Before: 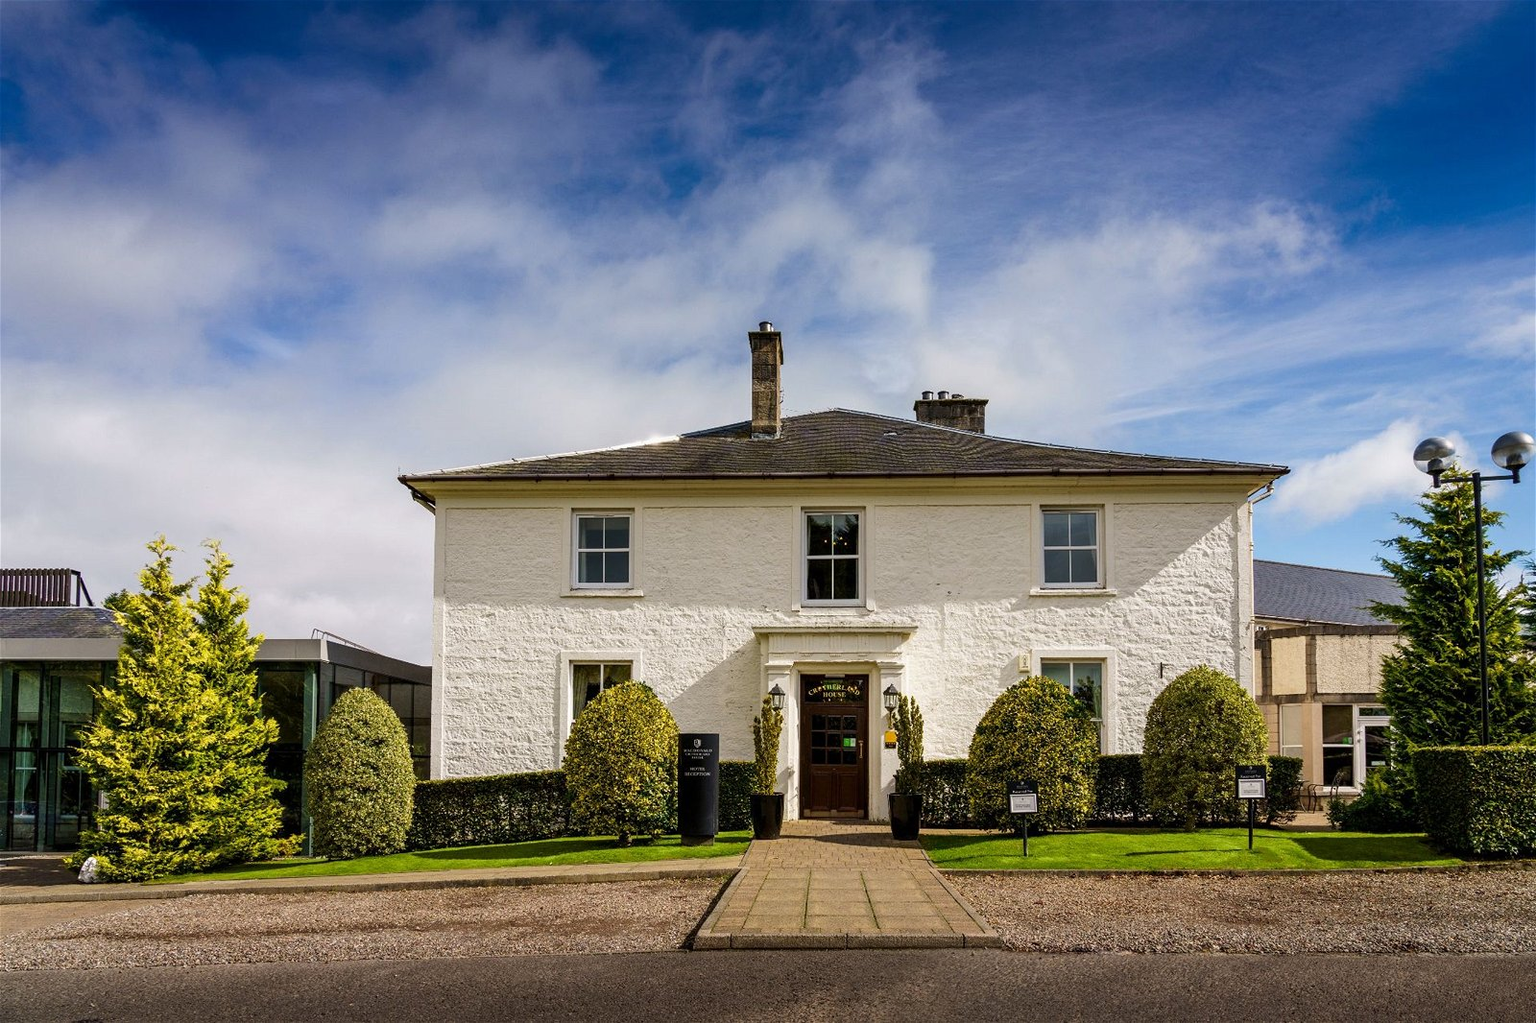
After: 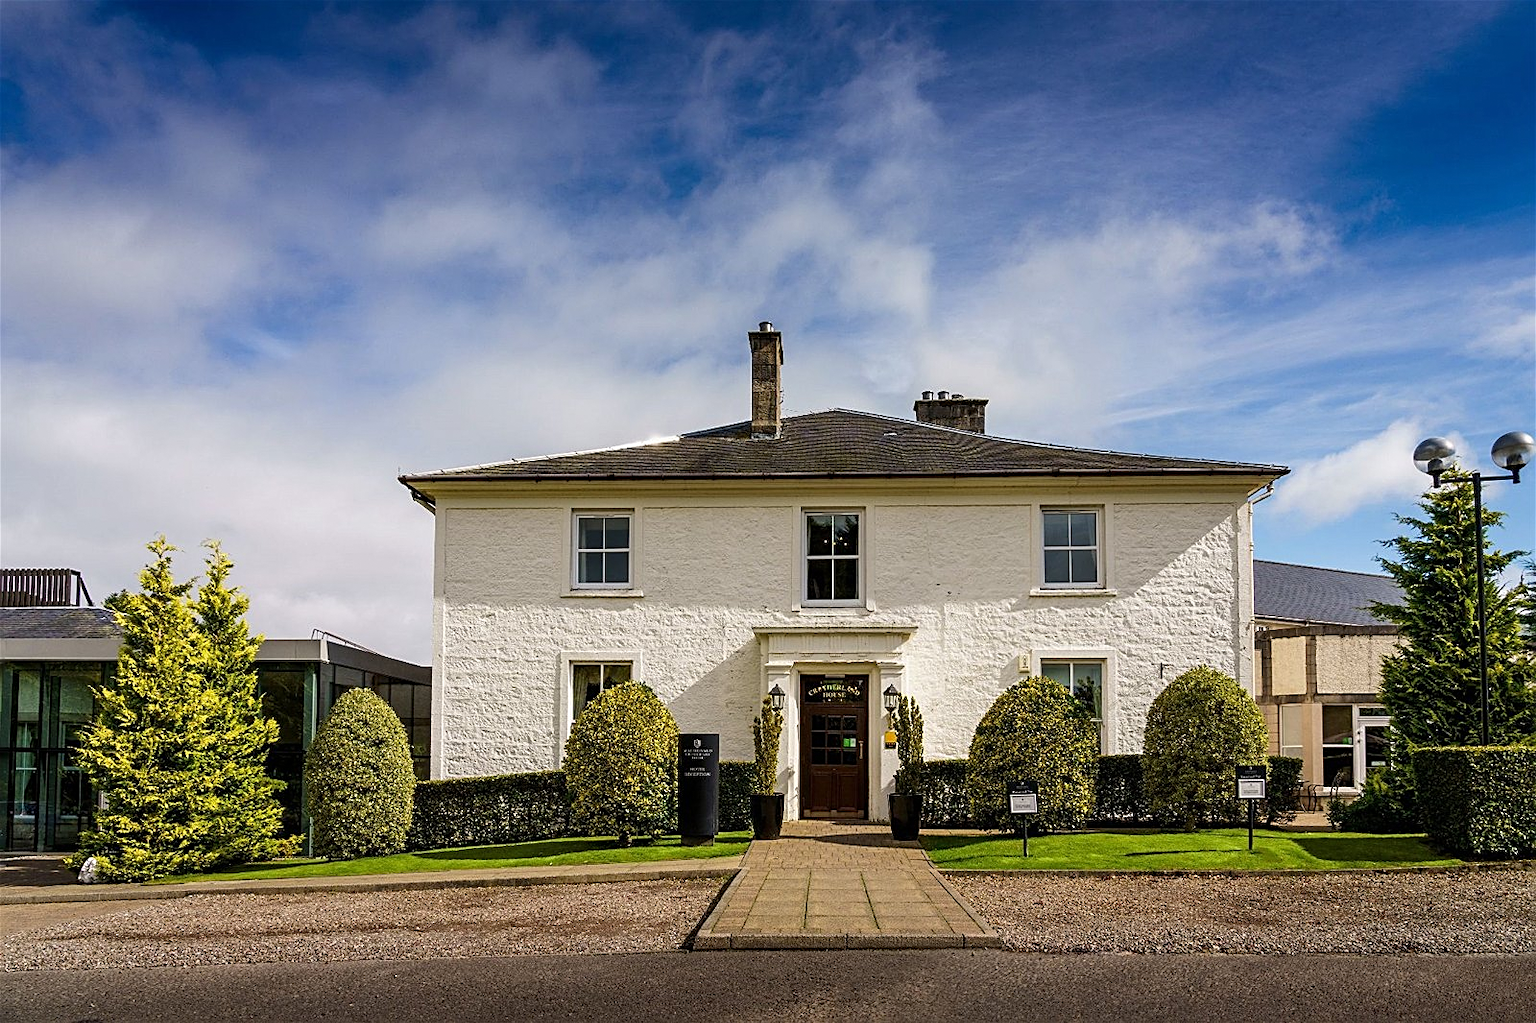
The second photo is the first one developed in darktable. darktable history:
grain: coarseness 0.81 ISO, strength 1.34%, mid-tones bias 0%
sharpen: on, module defaults
